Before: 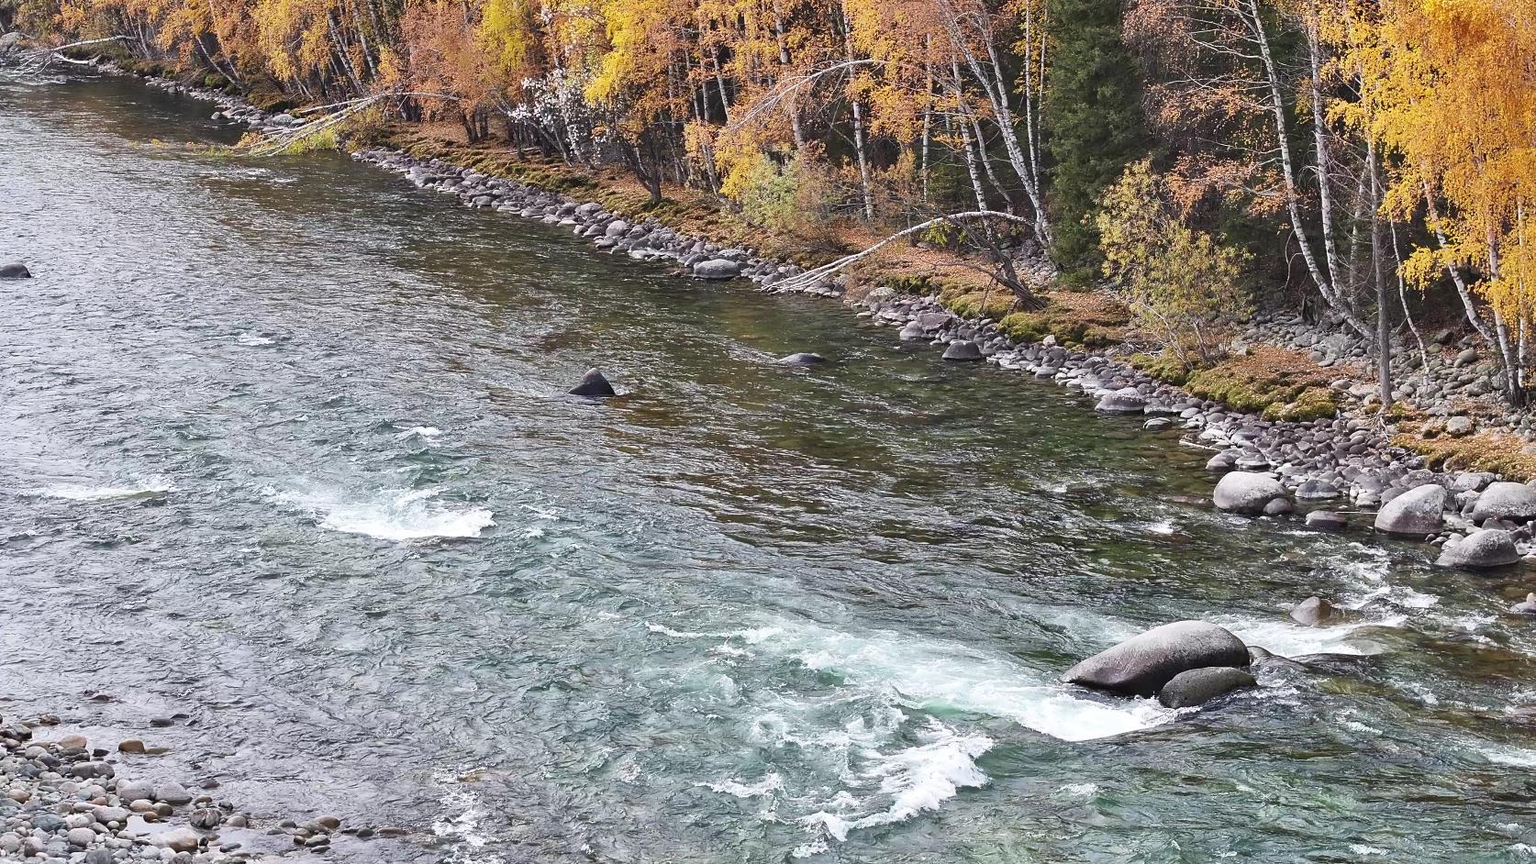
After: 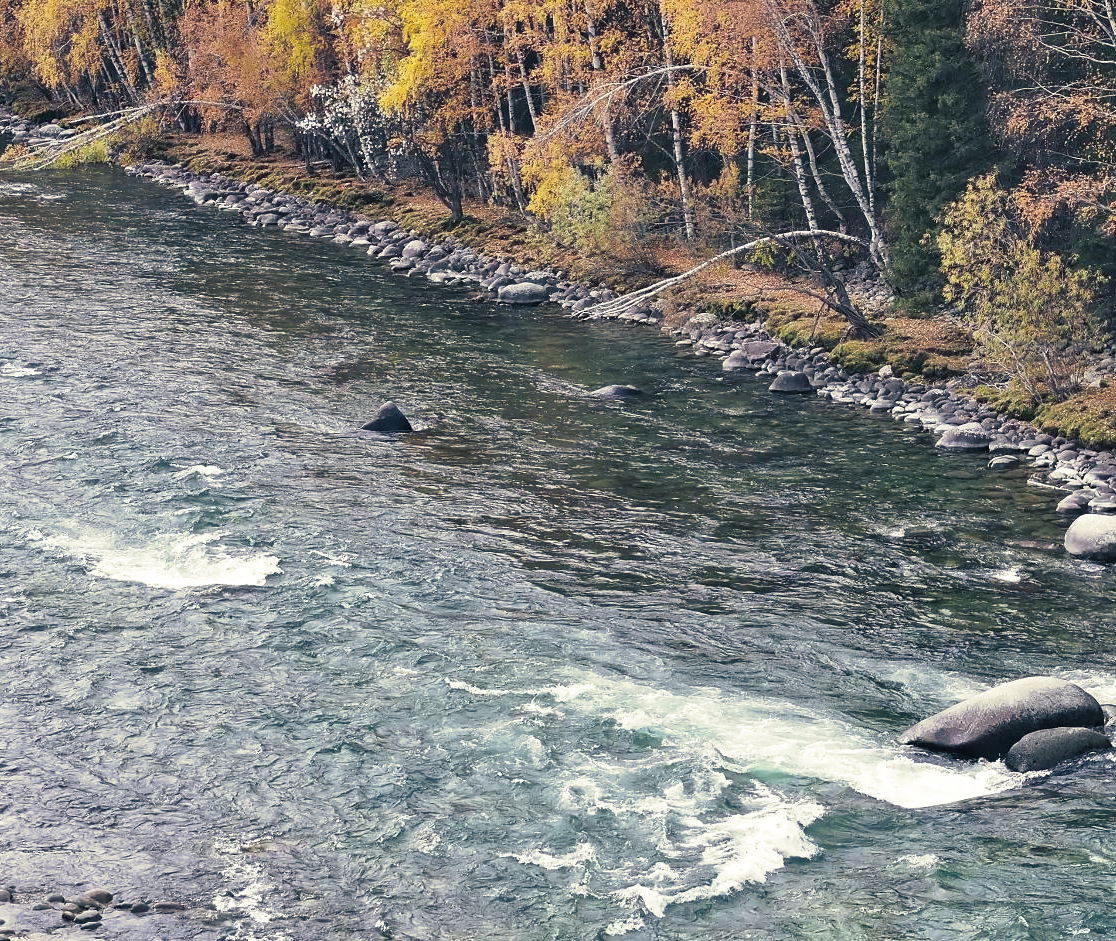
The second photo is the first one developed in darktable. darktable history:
crop and rotate: left 15.446%, right 17.836%
split-toning: shadows › hue 216°, shadows › saturation 1, highlights › hue 57.6°, balance -33.4
